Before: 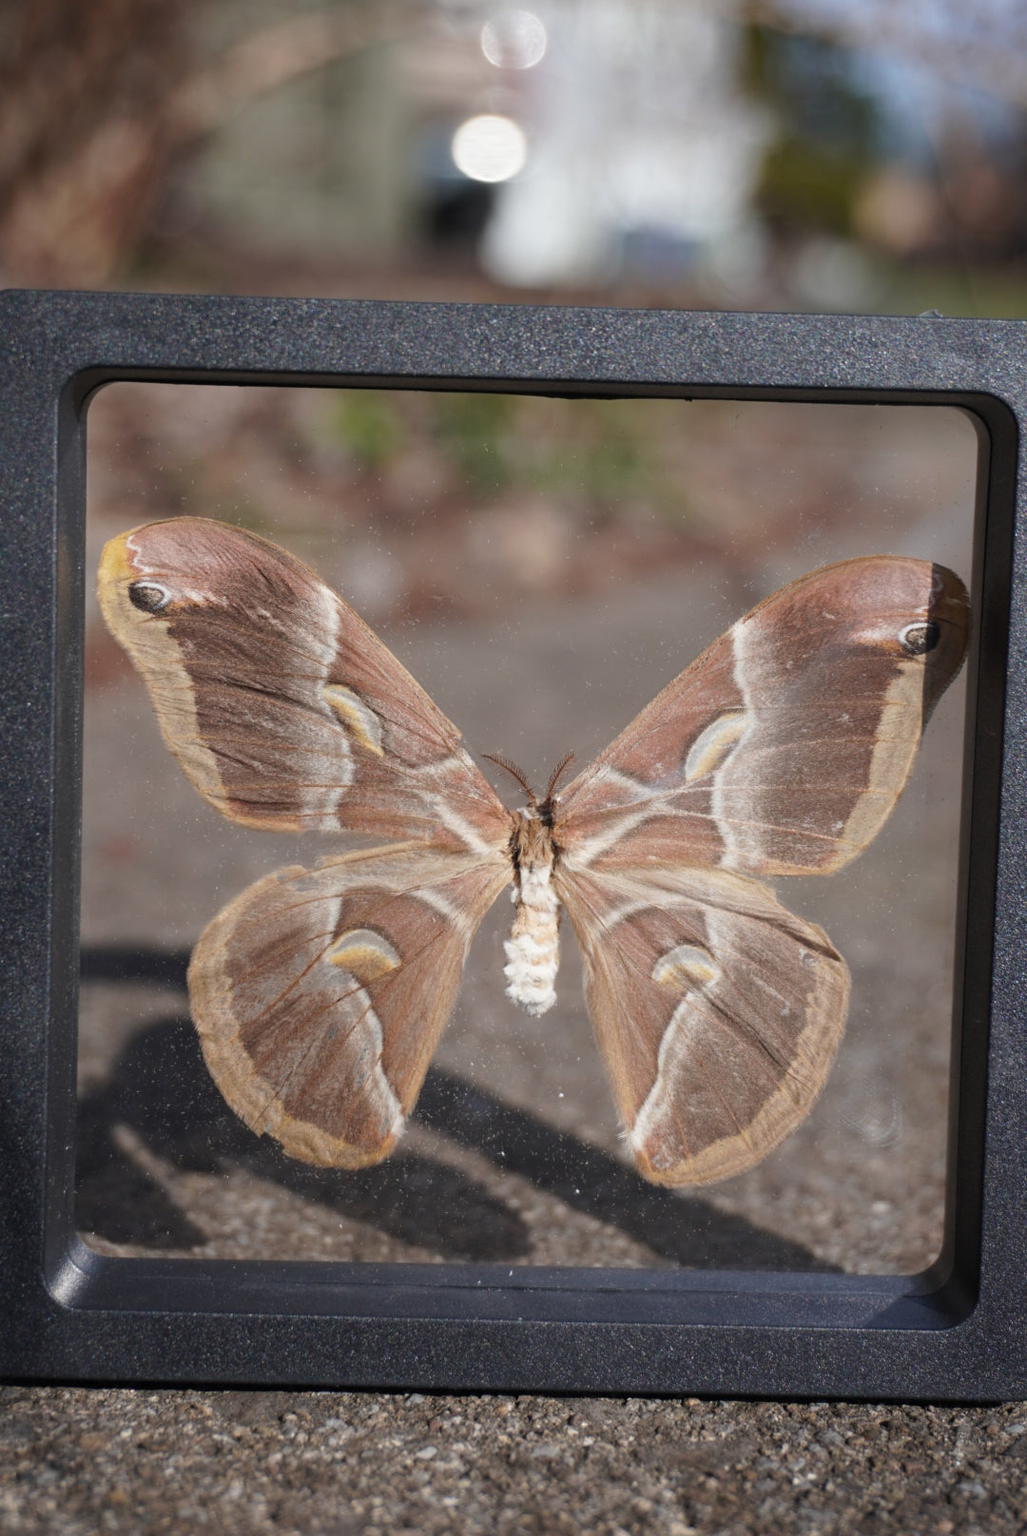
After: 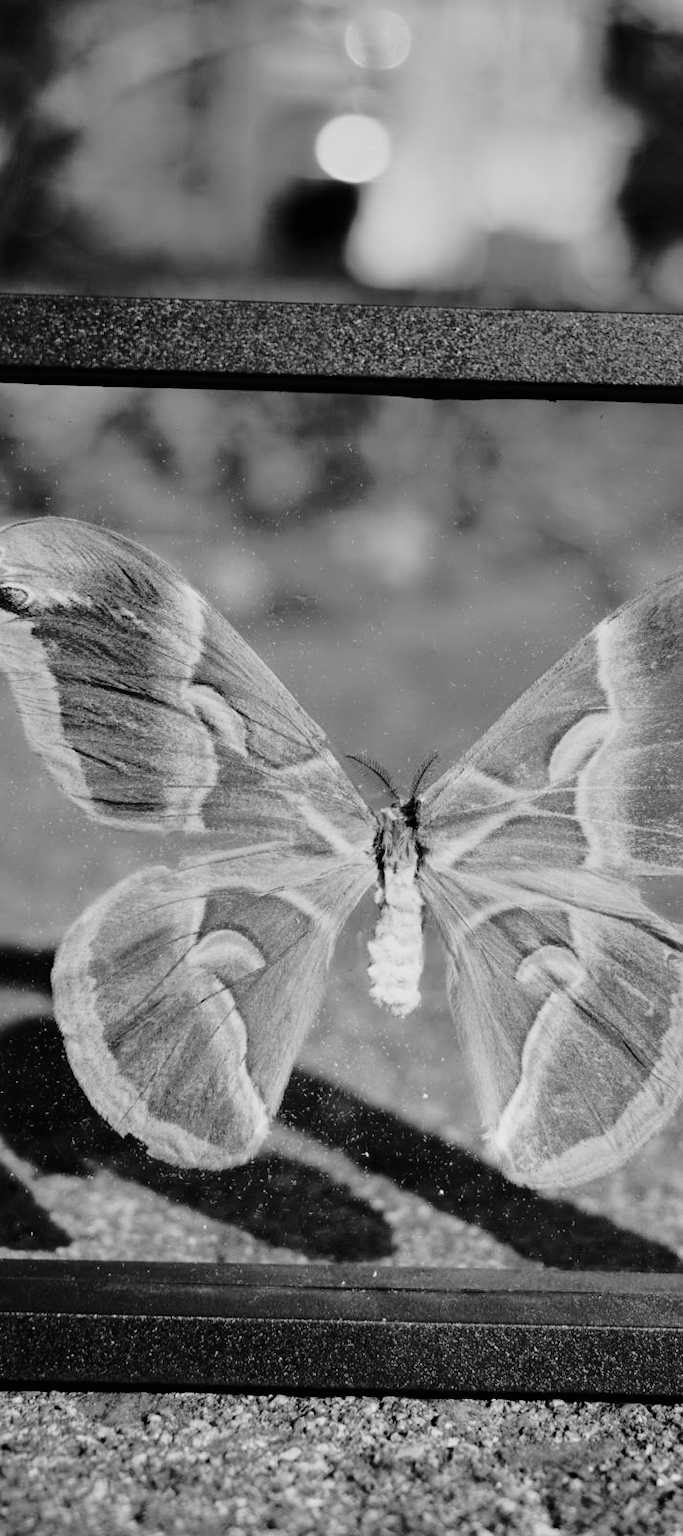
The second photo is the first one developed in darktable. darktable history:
crop and rotate: left 13.409%, right 19.924%
contrast brightness saturation: brightness 0.18, saturation -0.5
filmic rgb: black relative exposure -5 EV, hardness 2.88, contrast 1.3, highlights saturation mix -30%
shadows and highlights: radius 108.52, shadows 40.68, highlights -72.88, low approximation 0.01, soften with gaussian
monochrome: on, module defaults
tone curve: curves: ch0 [(0, 0) (0.081, 0.044) (0.192, 0.125) (0.283, 0.238) (0.416, 0.449) (0.495, 0.524) (0.686, 0.743) (0.826, 0.865) (0.978, 0.988)]; ch1 [(0, 0) (0.161, 0.092) (0.35, 0.33) (0.392, 0.392) (0.427, 0.426) (0.479, 0.472) (0.505, 0.497) (0.521, 0.514) (0.547, 0.568) (0.579, 0.597) (0.625, 0.627) (0.678, 0.733) (1, 1)]; ch2 [(0, 0) (0.346, 0.362) (0.404, 0.427) (0.502, 0.495) (0.531, 0.523) (0.549, 0.554) (0.582, 0.596) (0.629, 0.642) (0.717, 0.678) (1, 1)], color space Lab, independent channels, preserve colors none
graduated density: hue 238.83°, saturation 50%
color correction: highlights a* 5.38, highlights b* 5.3, shadows a* -4.26, shadows b* -5.11
